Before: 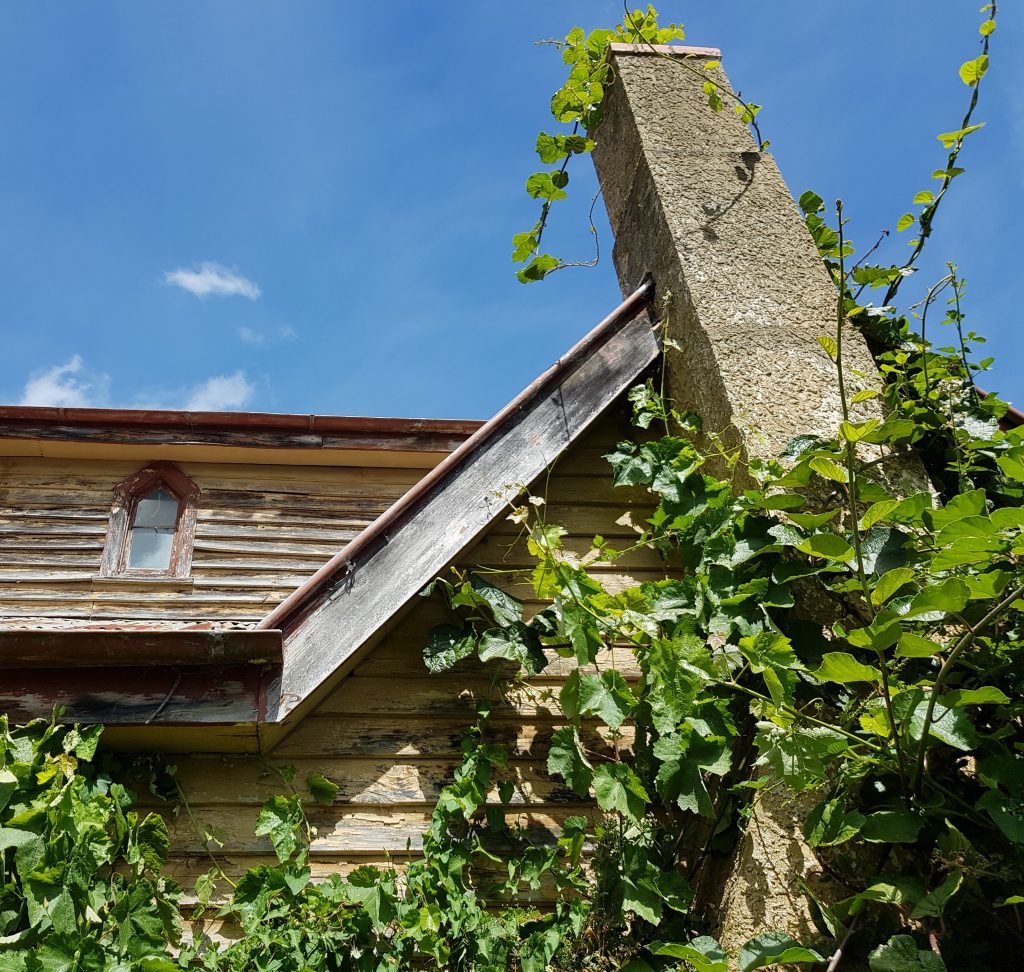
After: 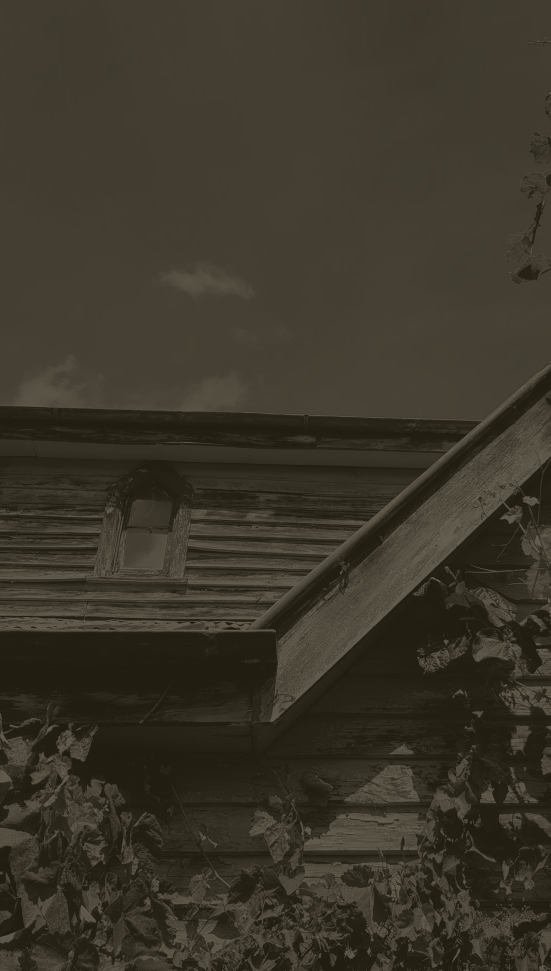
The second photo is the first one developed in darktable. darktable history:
crop: left 0.587%, right 45.588%, bottom 0.086%
colorize: hue 41.44°, saturation 22%, source mix 60%, lightness 10.61%
exposure: exposure -2.446 EV, compensate highlight preservation false
